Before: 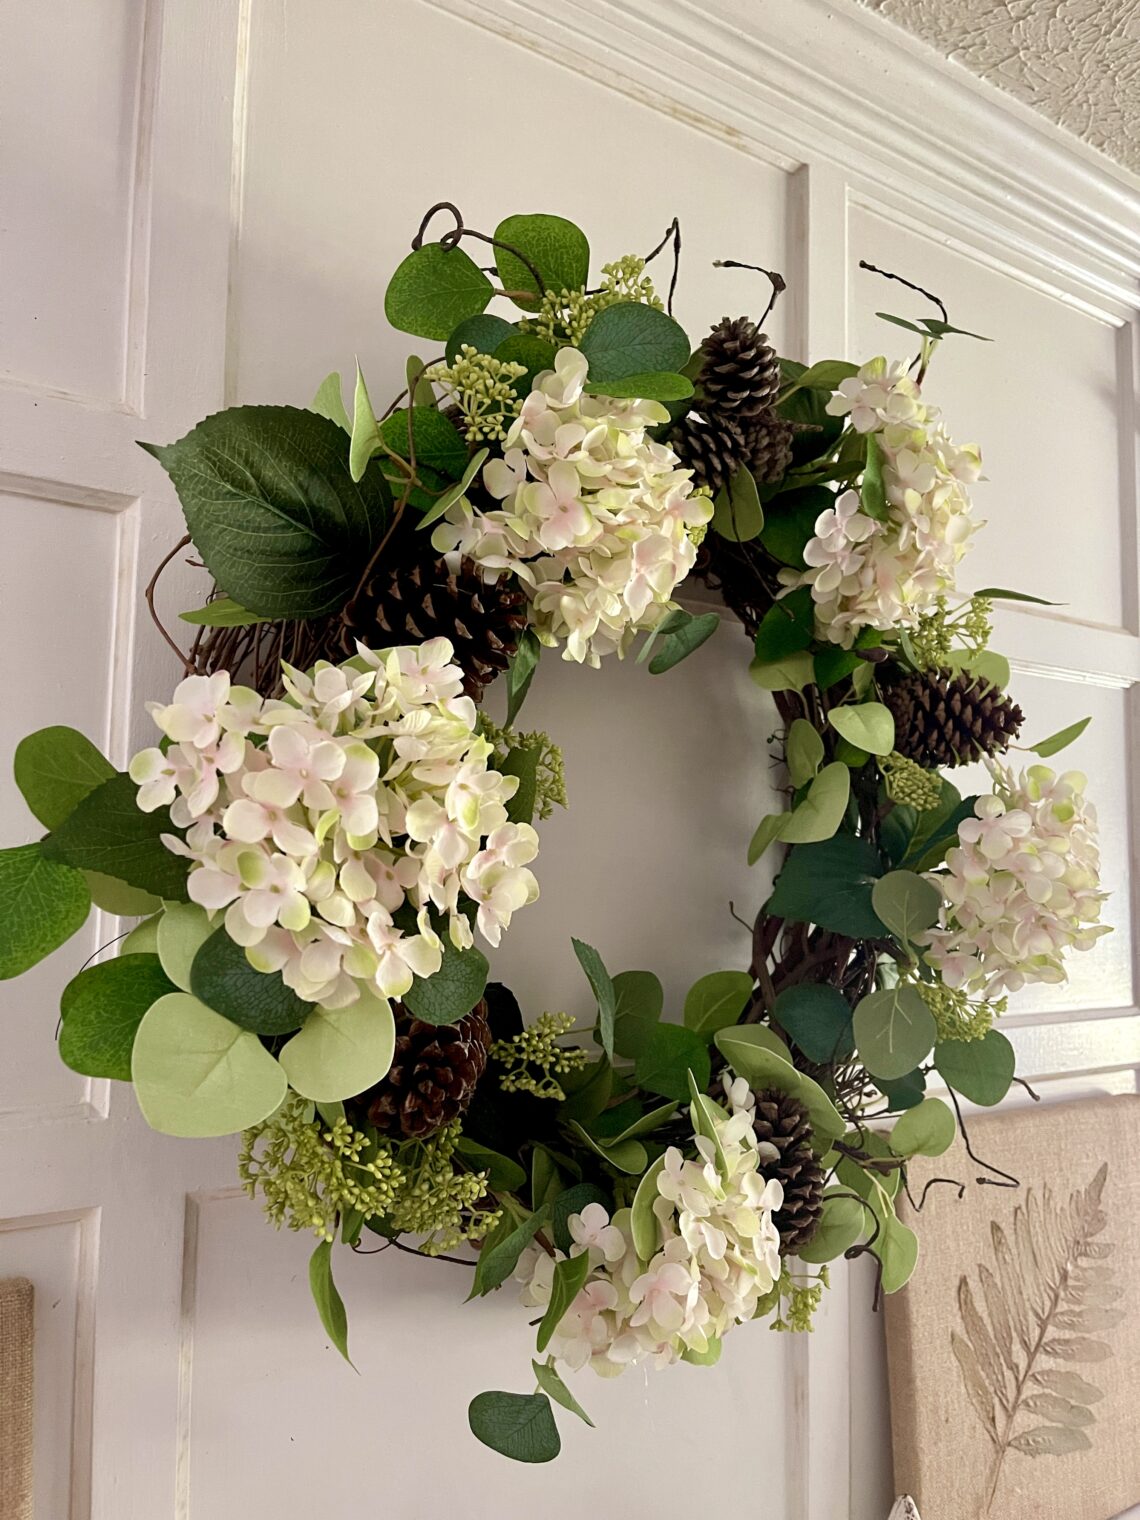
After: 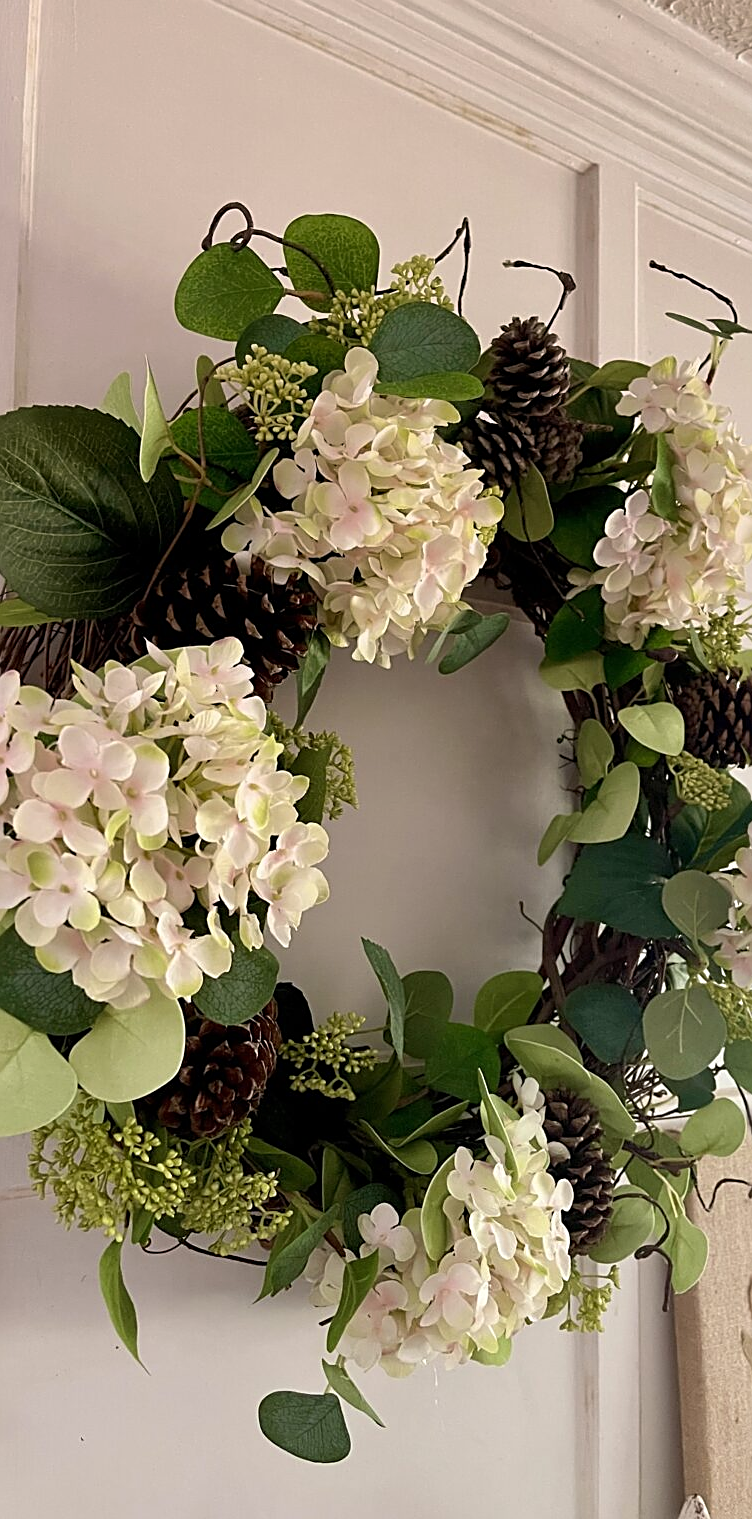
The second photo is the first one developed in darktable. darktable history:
sharpen: on, module defaults
graduated density: density 0.38 EV, hardness 21%, rotation -6.11°, saturation 32%
crop and rotate: left 18.442%, right 15.508%
